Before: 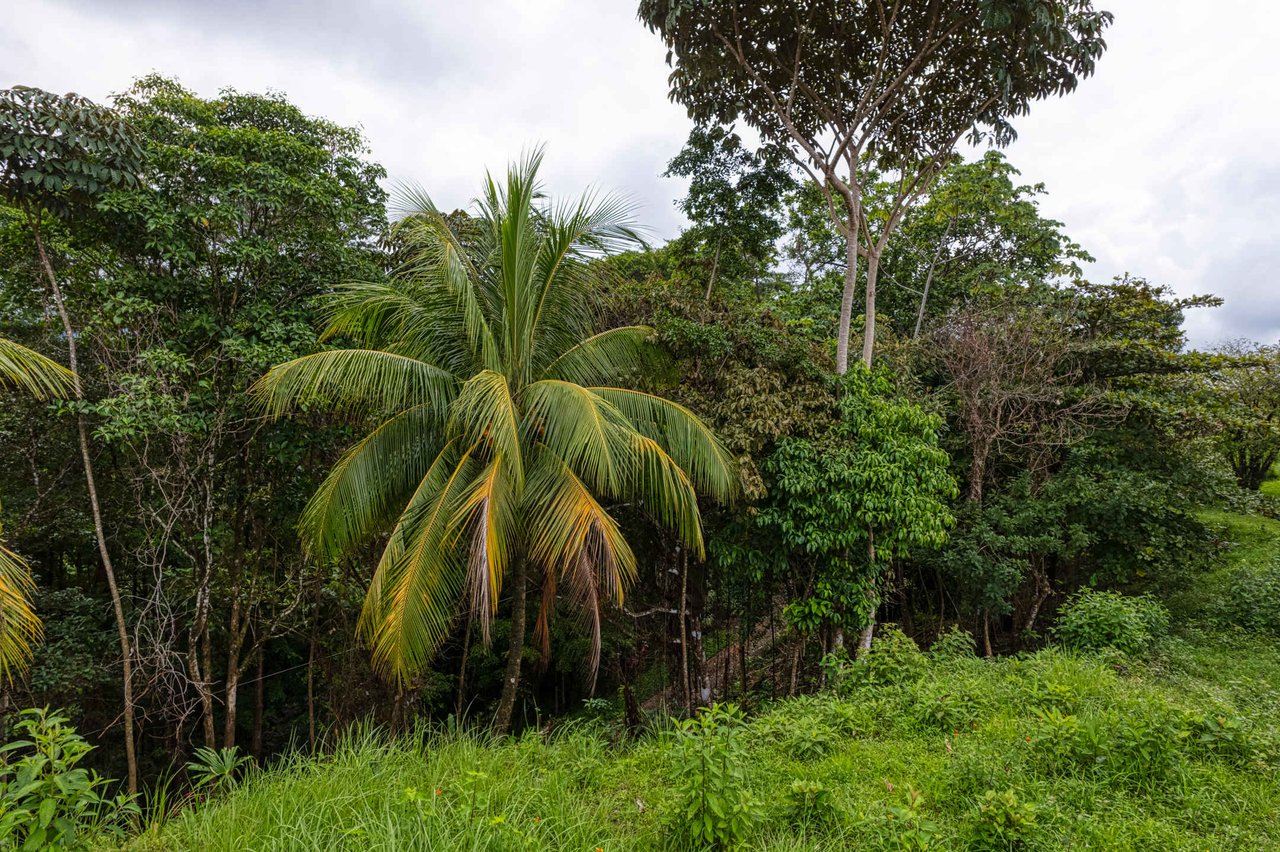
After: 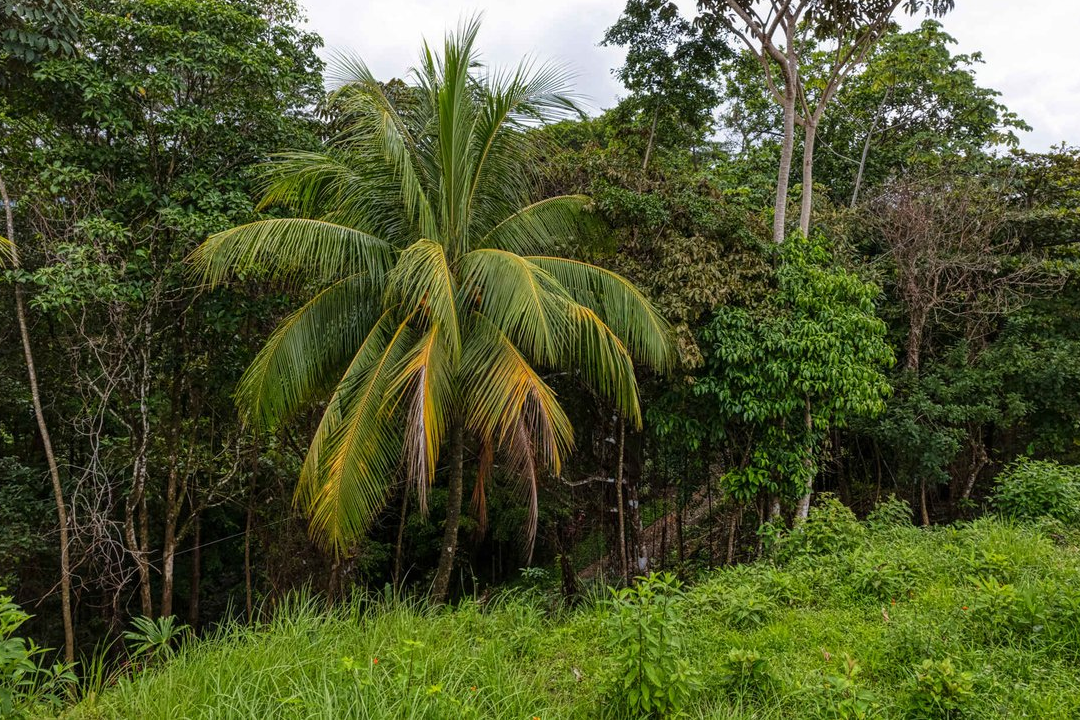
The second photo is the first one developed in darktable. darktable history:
crop and rotate: left 4.96%, top 15.443%, right 10.646%
